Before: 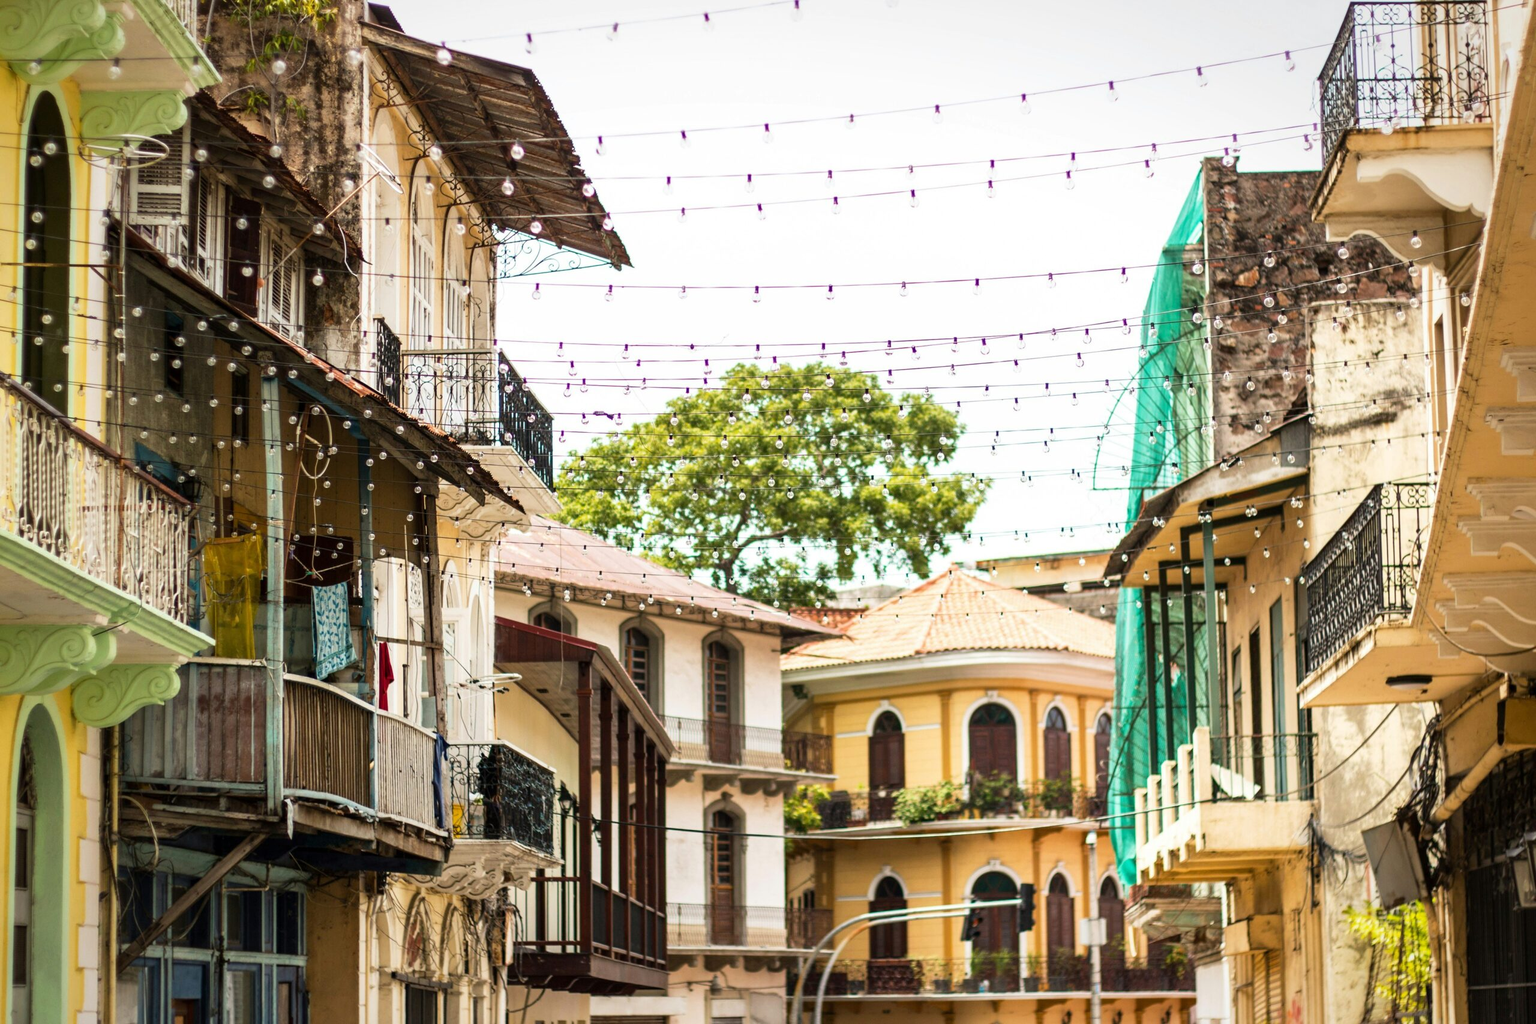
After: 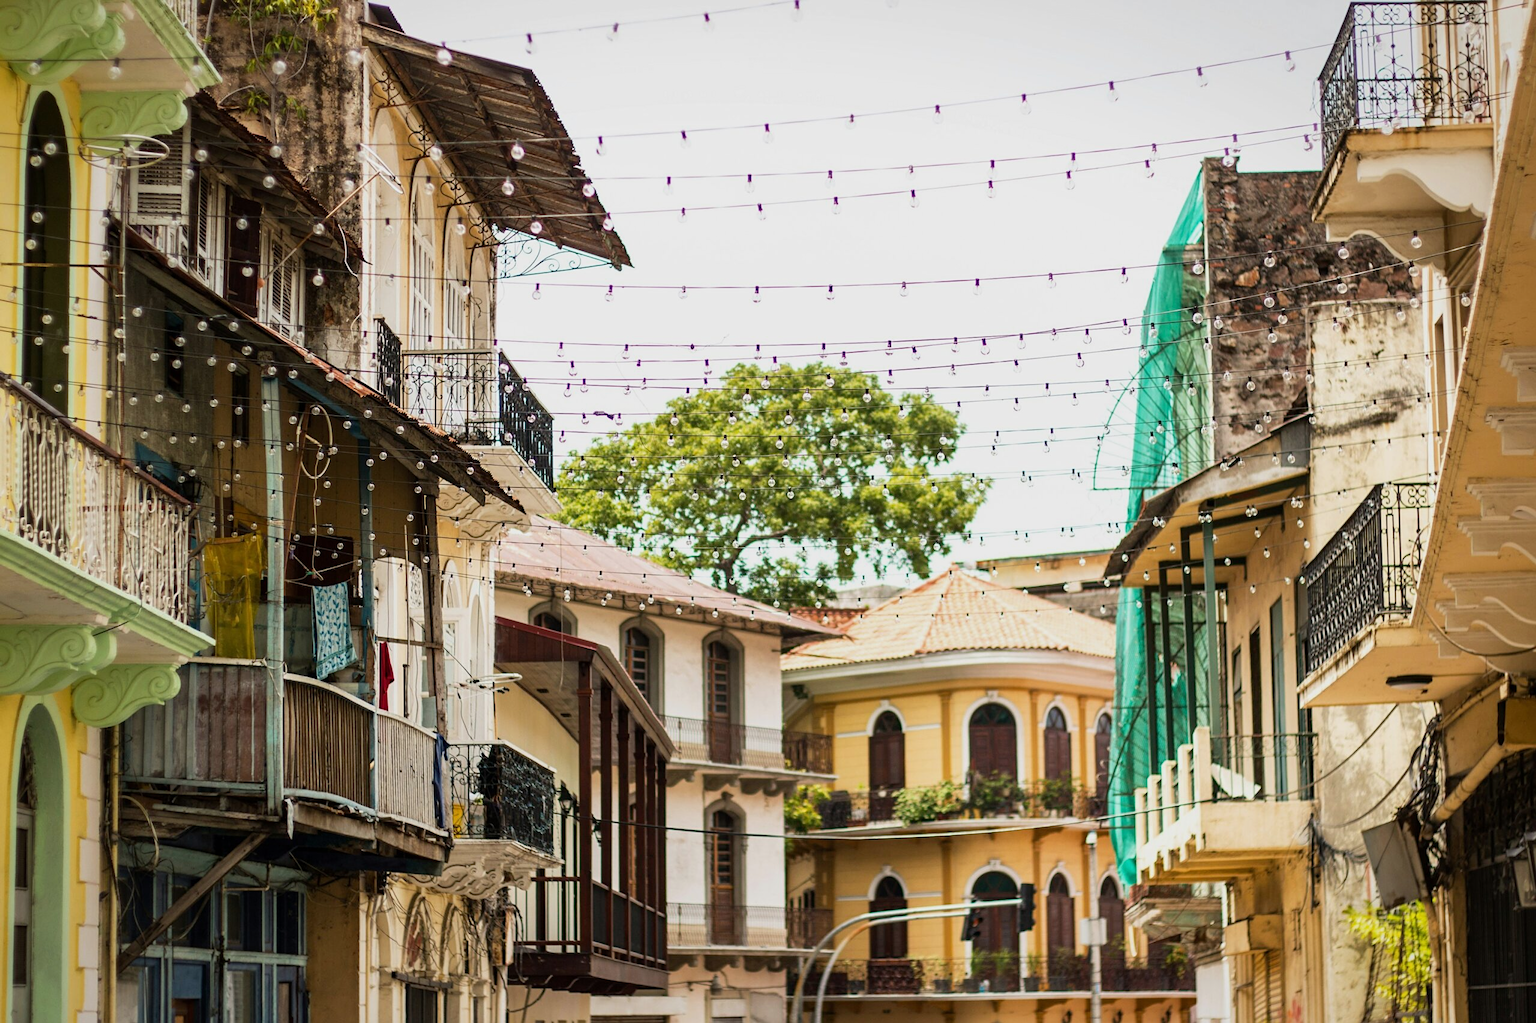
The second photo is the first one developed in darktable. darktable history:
sharpen: amount 0.2
exposure: exposure -0.293 EV, compensate highlight preservation false
